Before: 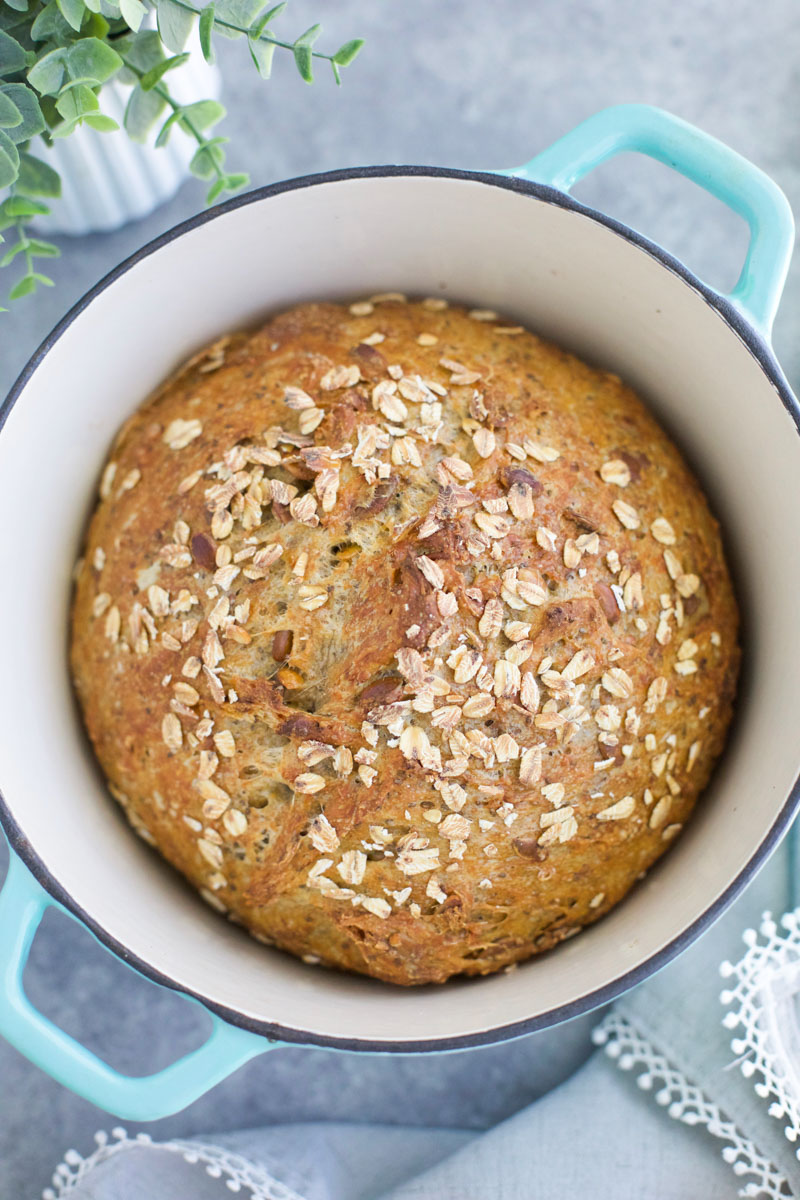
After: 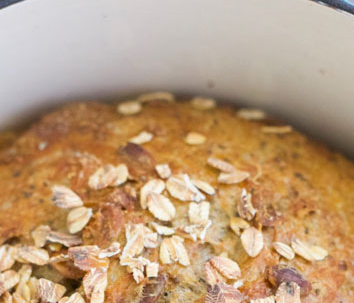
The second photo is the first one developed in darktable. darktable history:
crop: left 29.024%, top 16.796%, right 26.694%, bottom 57.922%
